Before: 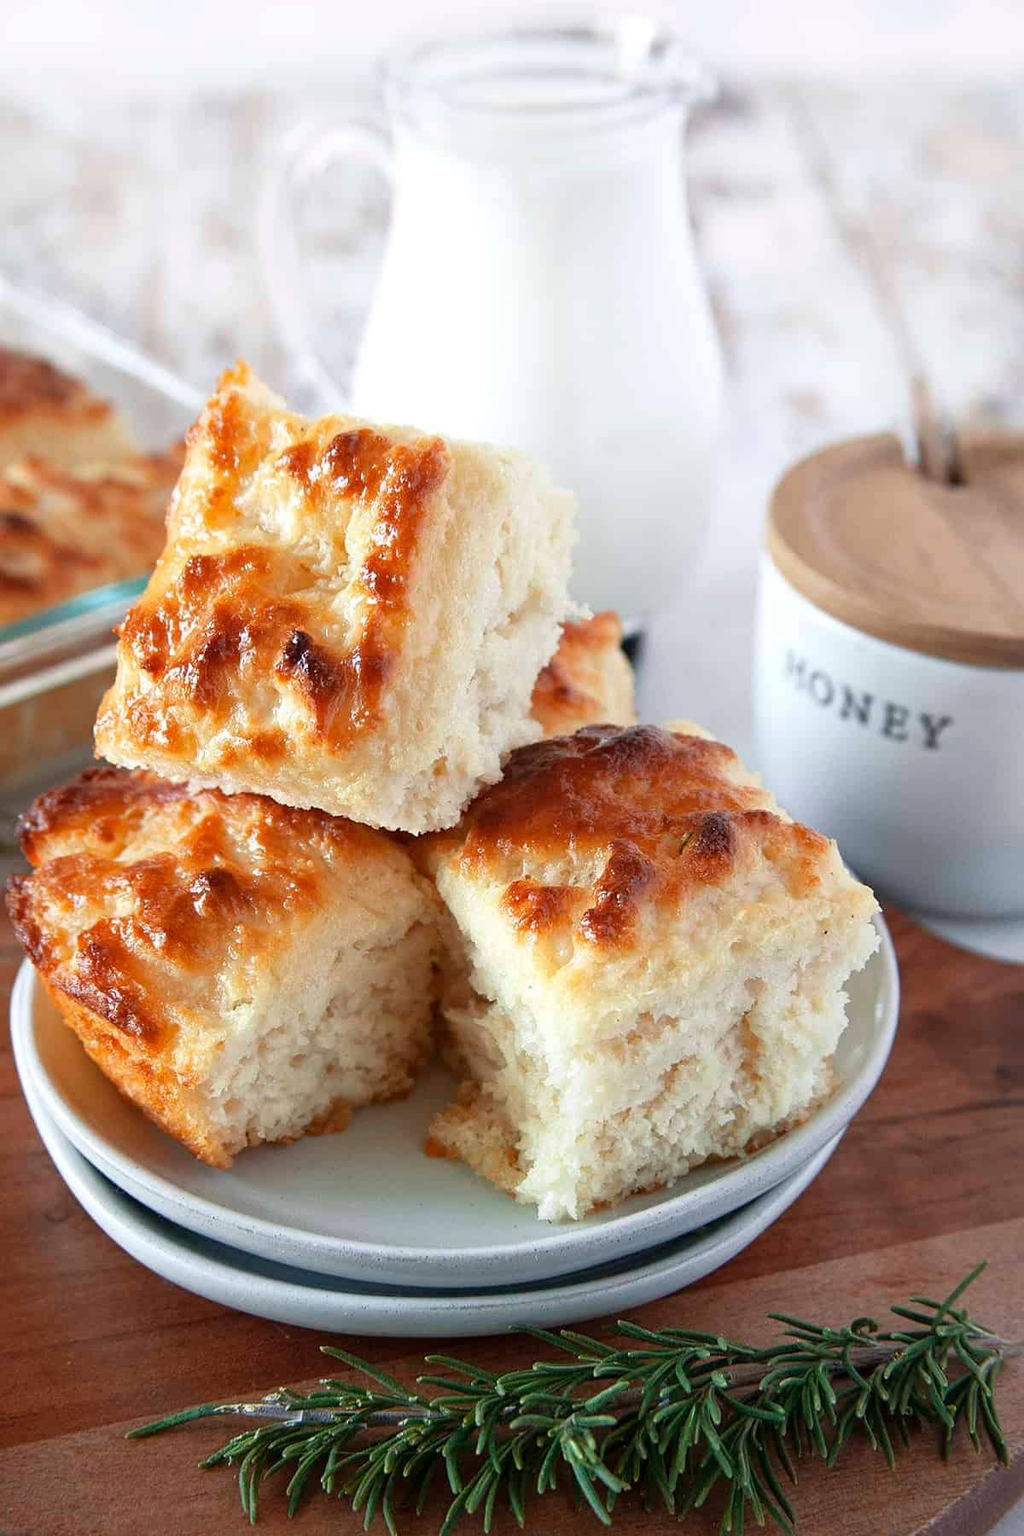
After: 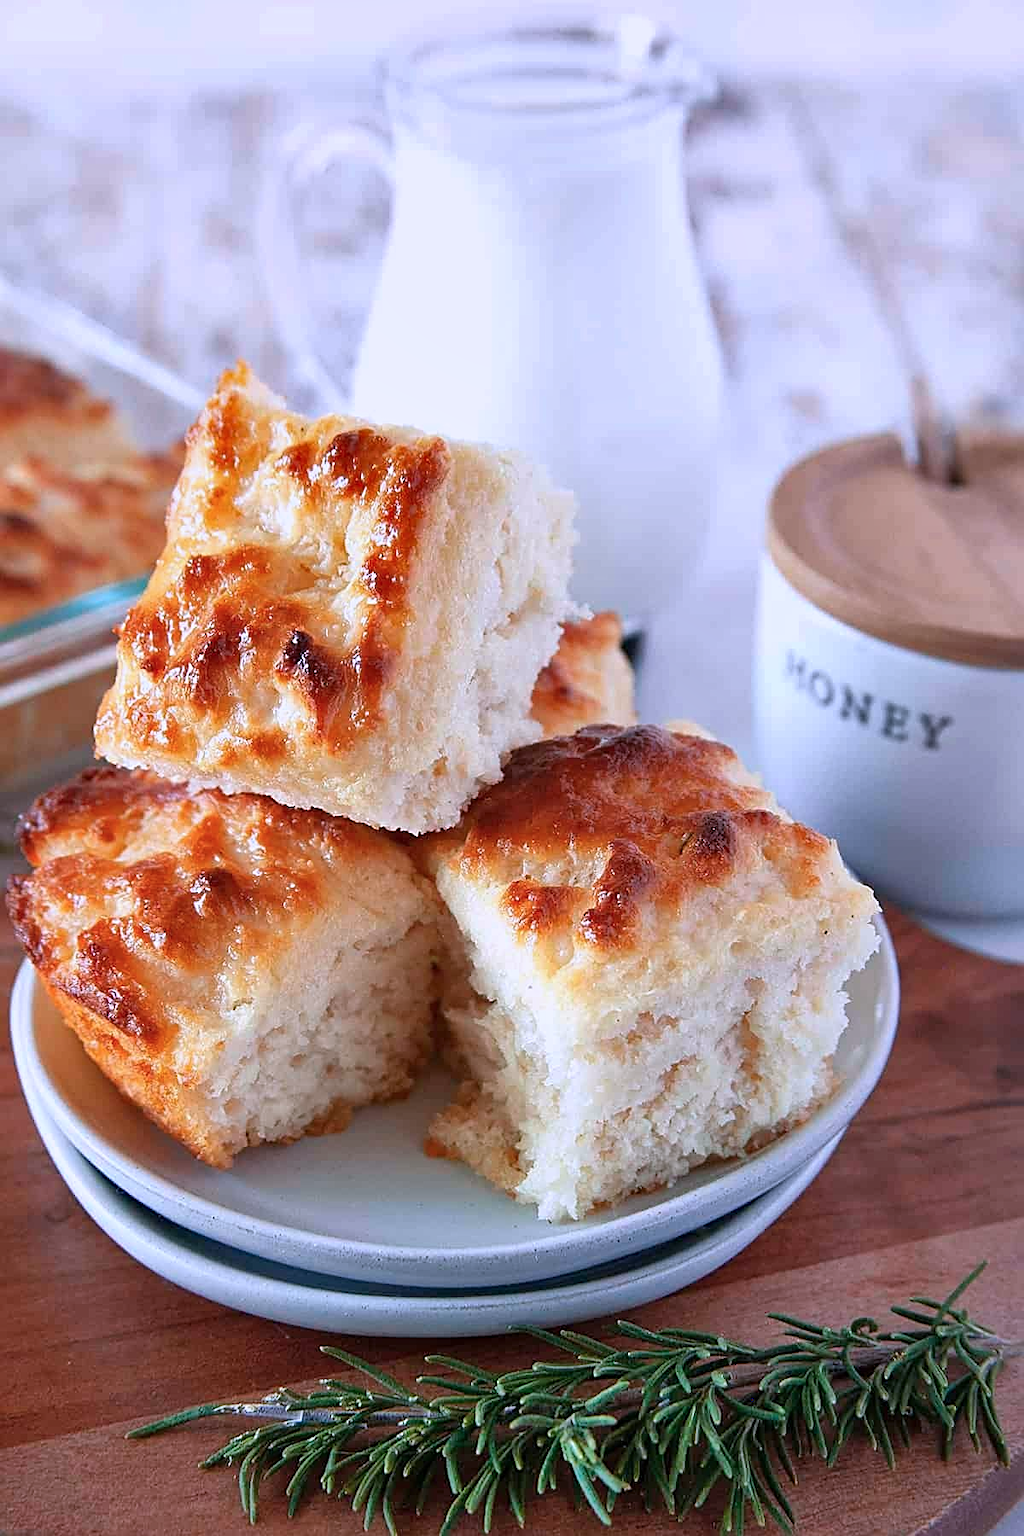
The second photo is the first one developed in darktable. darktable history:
color calibration: output R [0.999, 0.026, -0.11, 0], output G [-0.019, 1.037, -0.099, 0], output B [0.022, -0.023, 0.902, 0], illuminant custom, x 0.367, y 0.392, temperature 4437.75 K, clip negative RGB from gamut false
shadows and highlights: shadows 49, highlights -41, soften with gaussian
sharpen: on, module defaults
